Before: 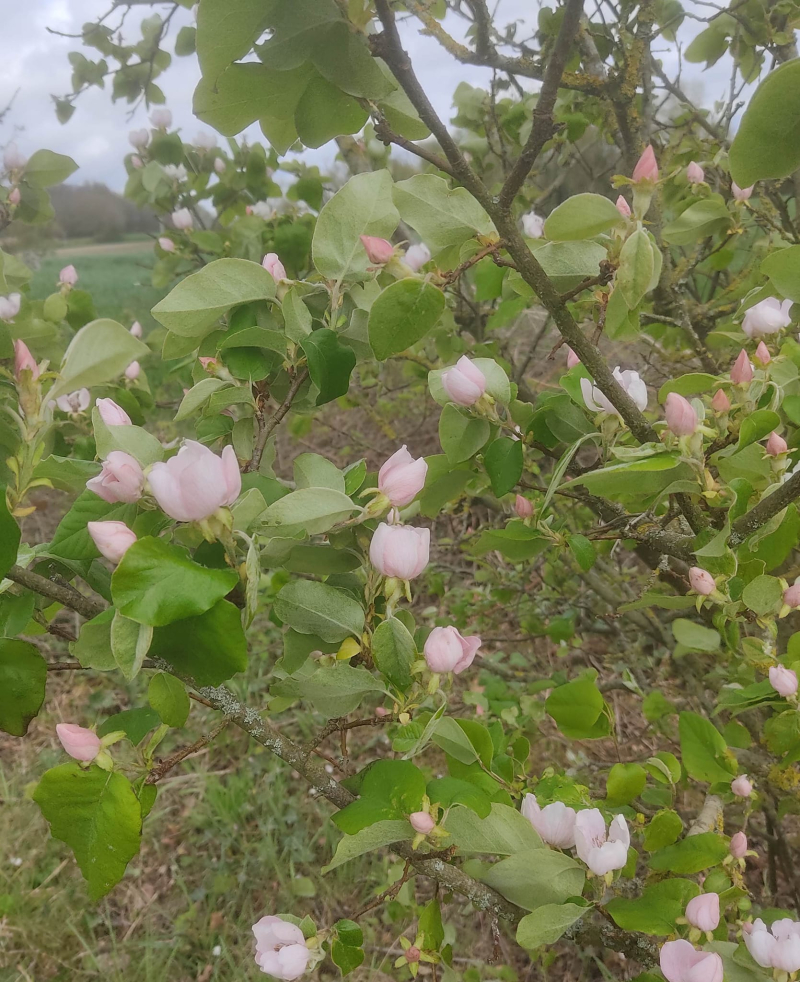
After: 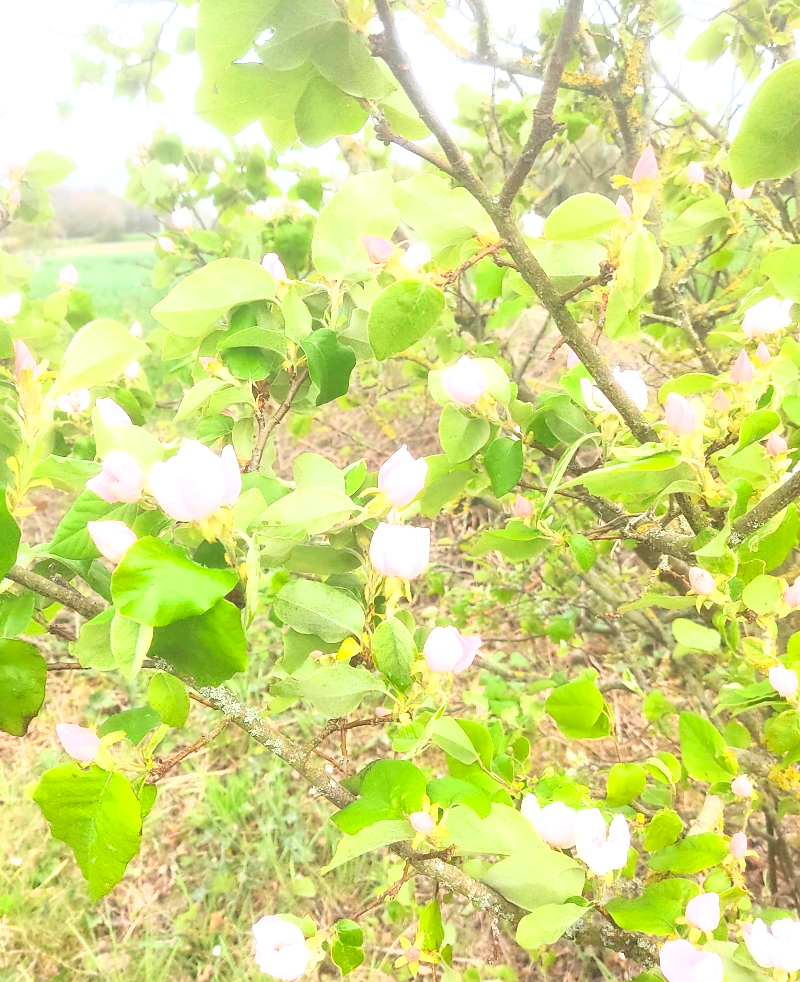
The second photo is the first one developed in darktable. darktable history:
base curve: curves: ch0 [(0, 0) (0.557, 0.834) (1, 1)]
exposure: exposure 1.507 EV, compensate exposure bias true, compensate highlight preservation false
contrast brightness saturation: saturation 0.131
